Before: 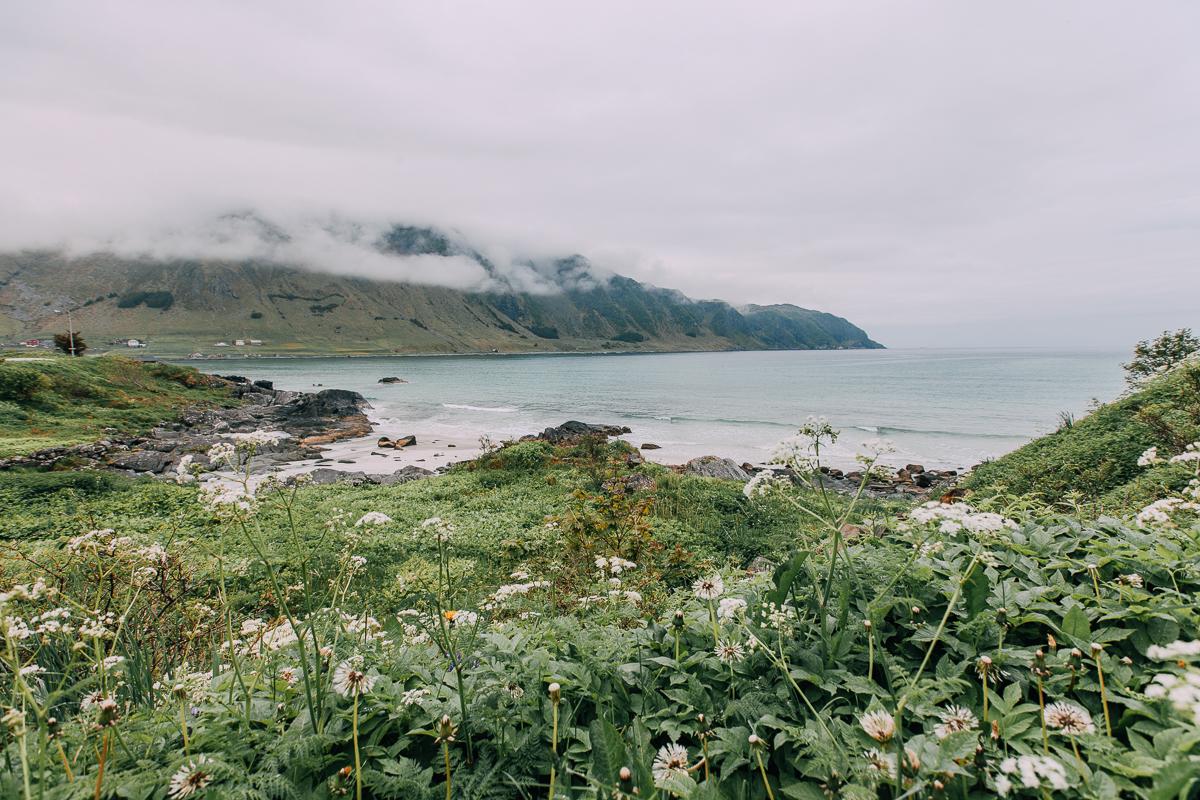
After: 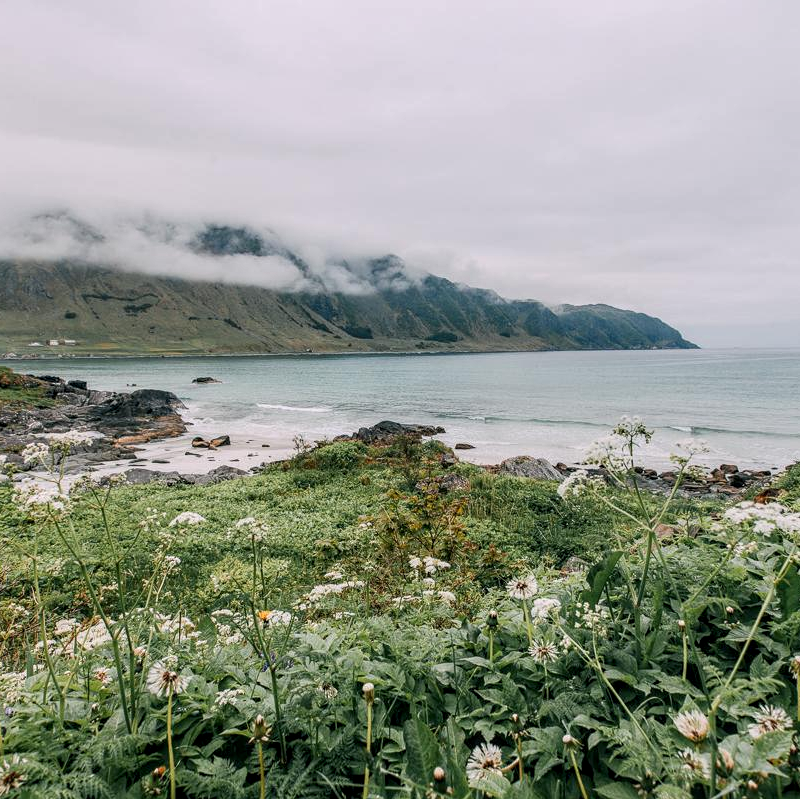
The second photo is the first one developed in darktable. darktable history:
sharpen: radius 5.325, amount 0.312, threshold 26.433
local contrast: detail 130%
crop and rotate: left 15.546%, right 17.787%
